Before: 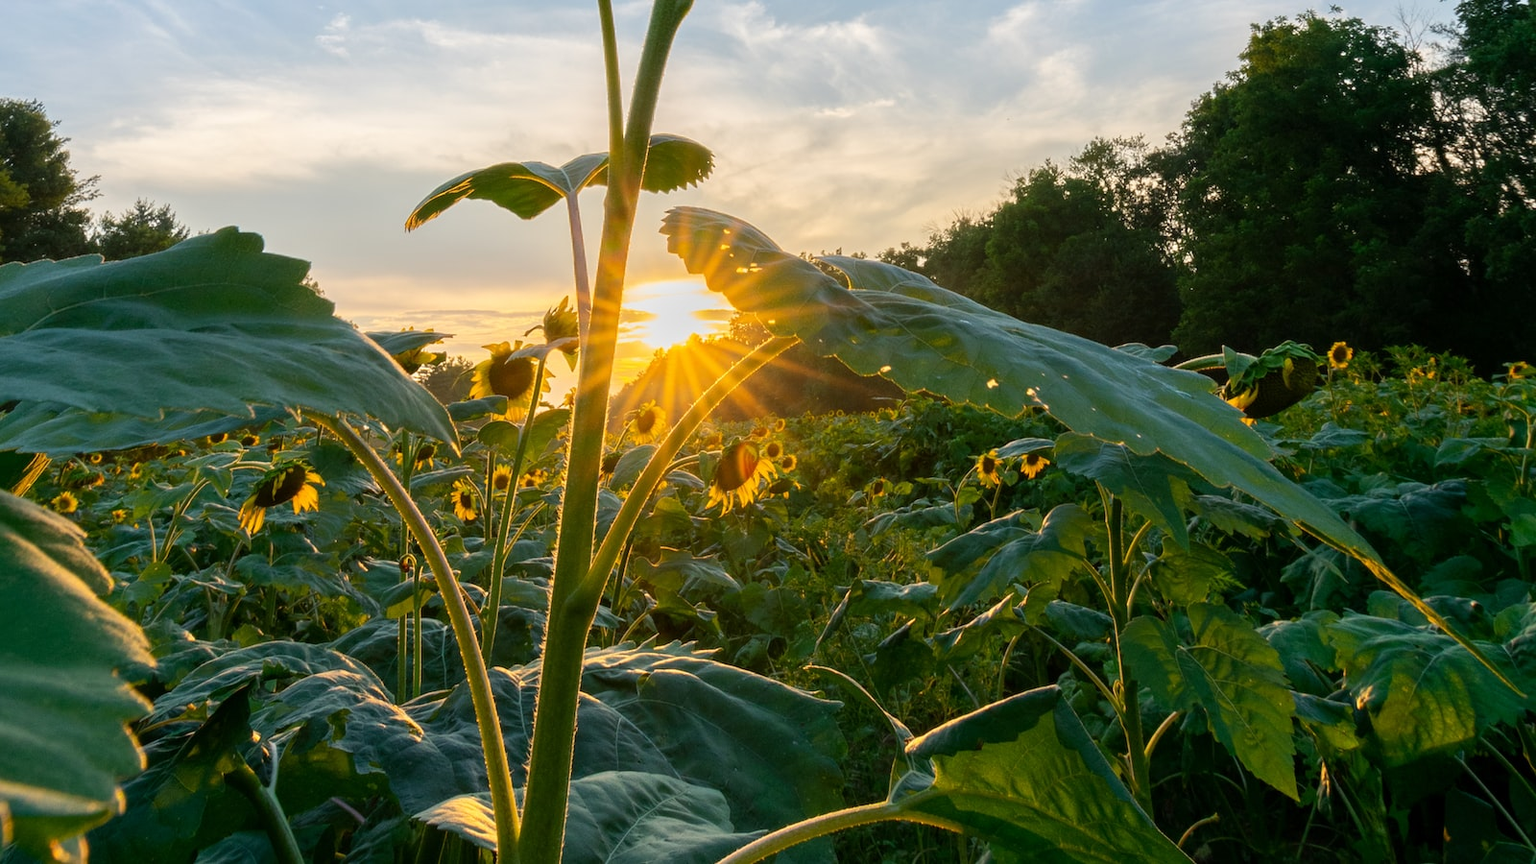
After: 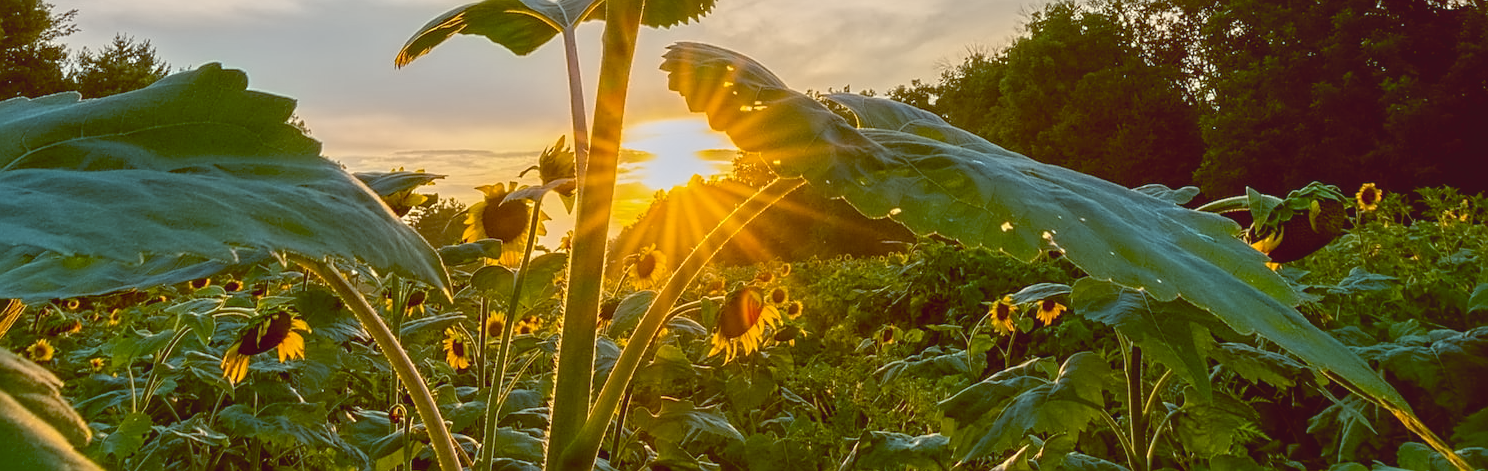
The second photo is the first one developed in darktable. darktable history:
crop: left 1.744%, top 19.225%, right 5.069%, bottom 28.357%
local contrast: on, module defaults
contrast brightness saturation: contrast -0.19, saturation 0.19
color balance: lift [1, 1.015, 1.004, 0.985], gamma [1, 0.958, 0.971, 1.042], gain [1, 0.956, 0.977, 1.044]
contrast equalizer: y [[0.5 ×6], [0.5 ×6], [0.5 ×6], [0 ×6], [0, 0.039, 0.251, 0.29, 0.293, 0.292]]
tone equalizer: -8 EV 0.06 EV, smoothing diameter 25%, edges refinement/feathering 10, preserve details guided filter
sharpen: on, module defaults
white balance: emerald 1
